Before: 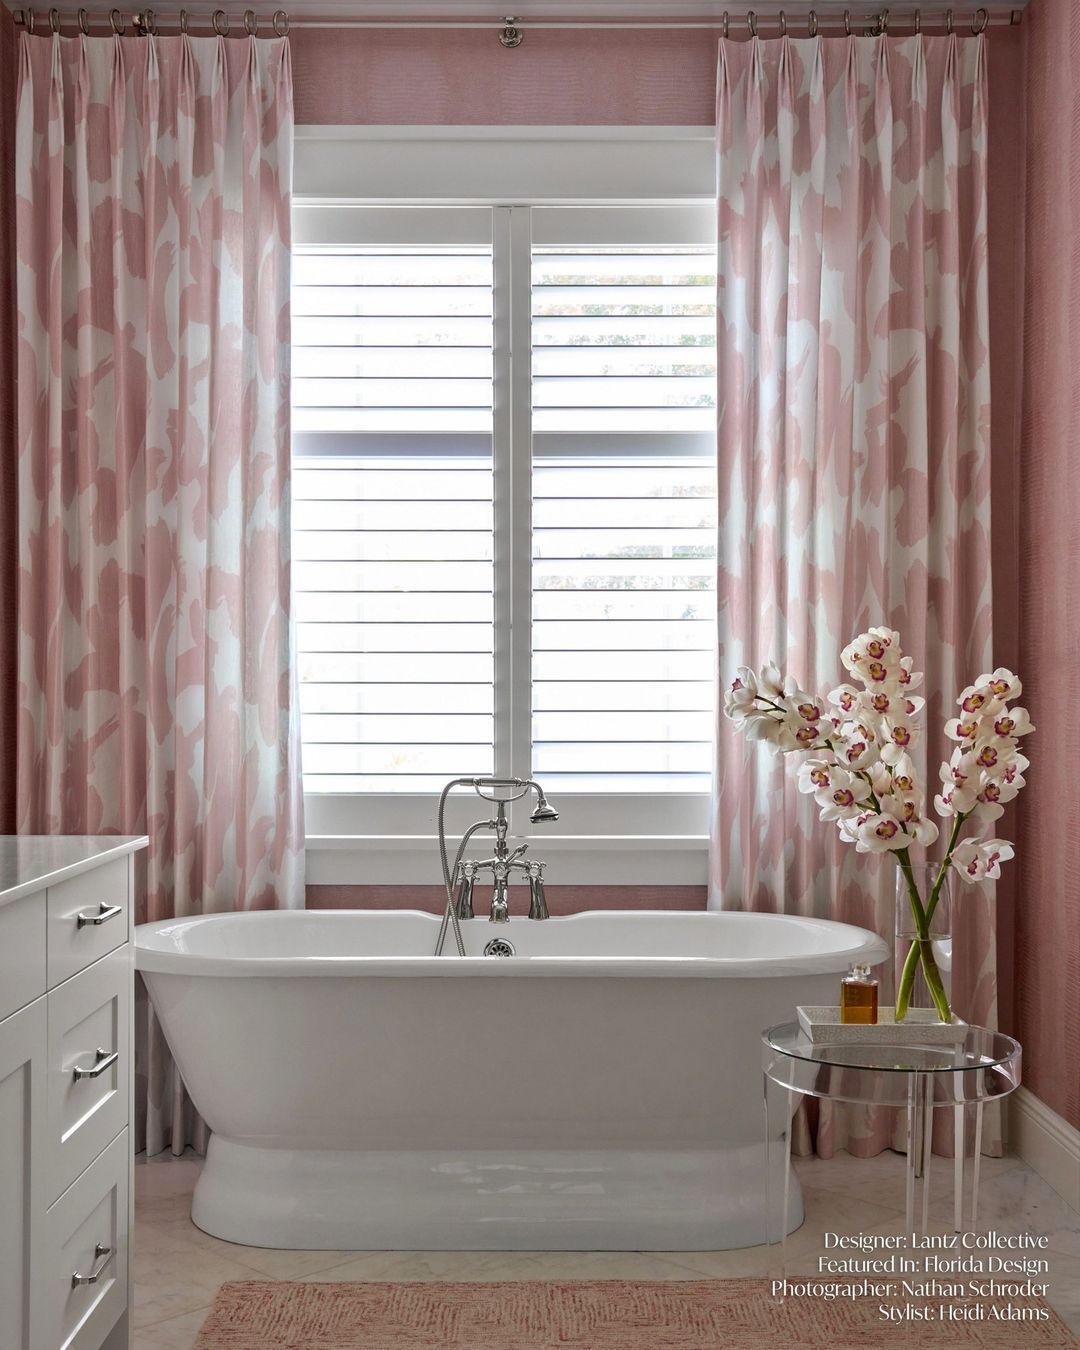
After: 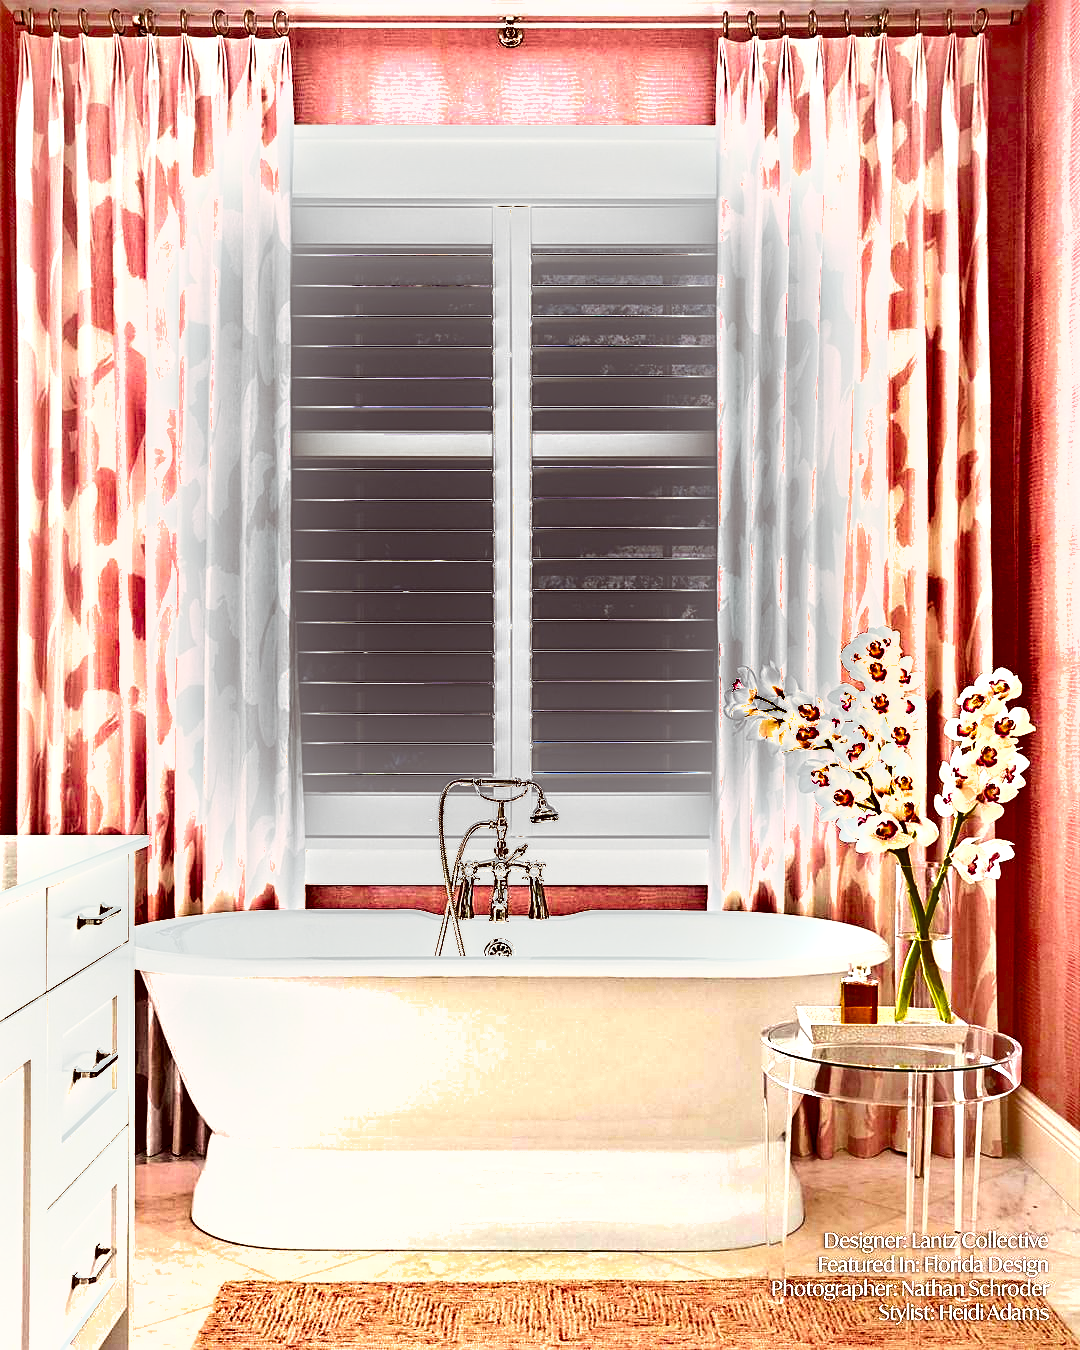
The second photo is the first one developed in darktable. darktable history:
exposure: exposure 1.988 EV, compensate exposure bias true, compensate highlight preservation false
local contrast: mode bilateral grid, contrast 100, coarseness 99, detail 90%, midtone range 0.2
shadows and highlights: low approximation 0.01, soften with gaussian
levels: levels [0, 0.435, 0.917]
color balance rgb: power › chroma 1.532%, power › hue 28.47°, perceptual saturation grading › global saturation 25.583%, global vibrance 6.762%, saturation formula JzAzBz (2021)
sharpen: on, module defaults
